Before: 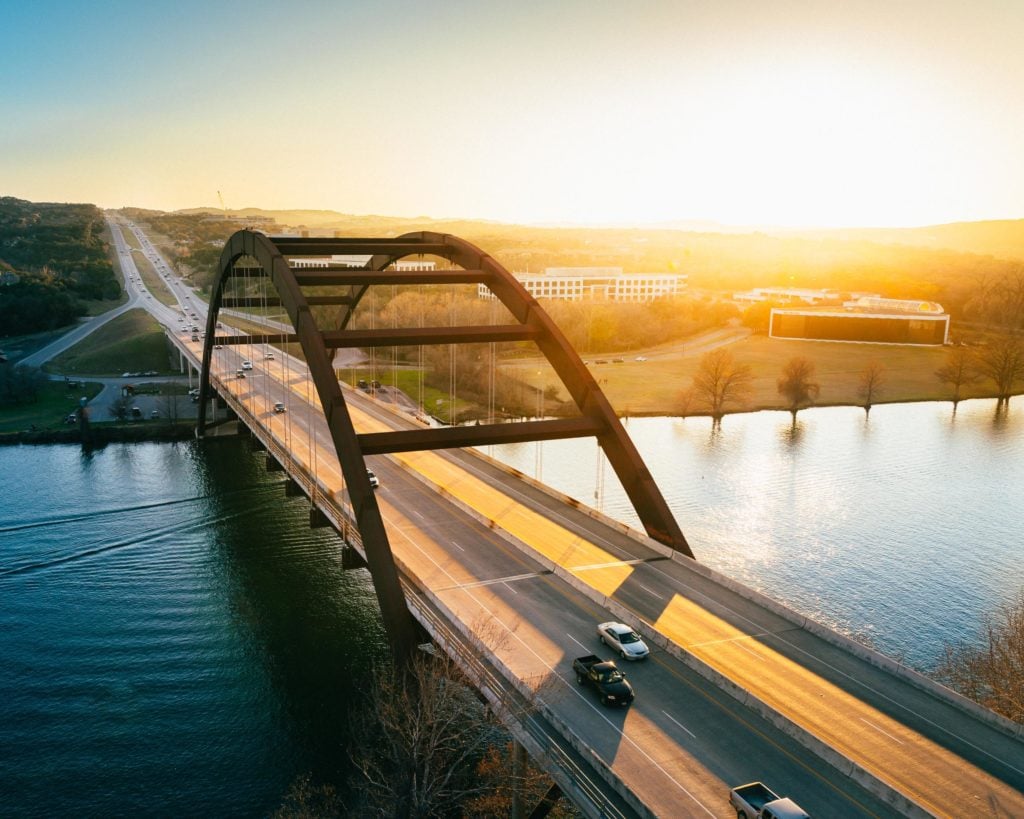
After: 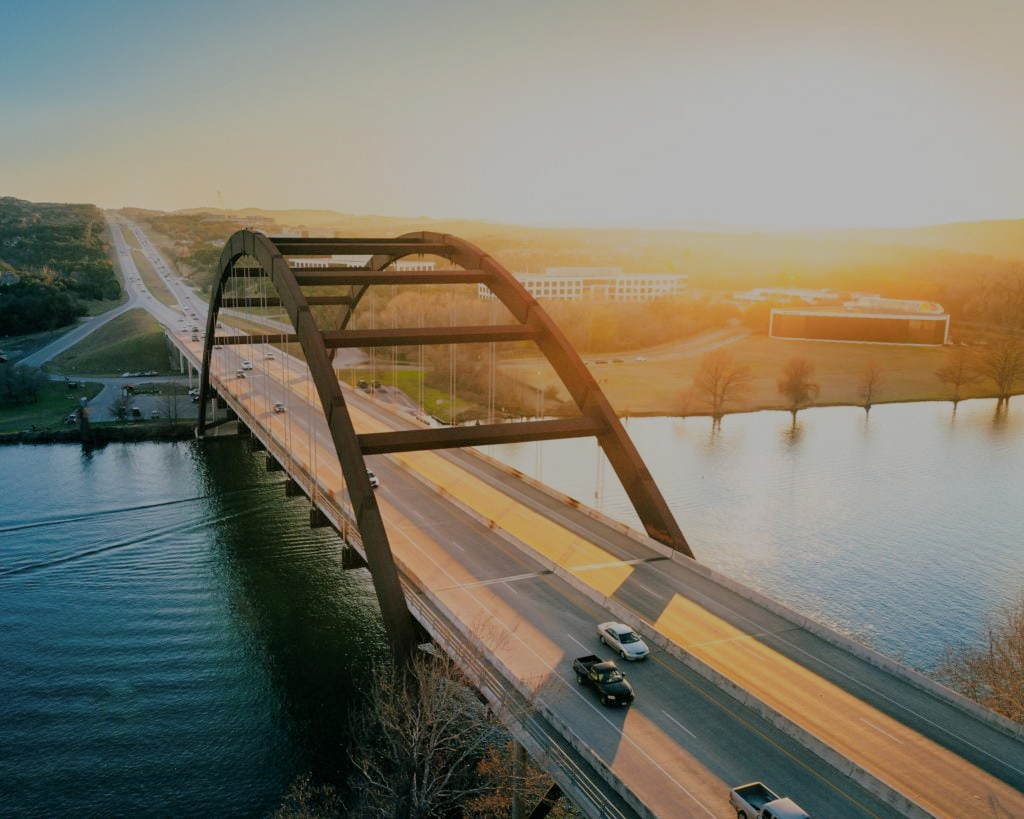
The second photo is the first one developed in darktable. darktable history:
filmic rgb: middle gray luminance 2.67%, black relative exposure -9.89 EV, white relative exposure 6.99 EV, threshold 2.94 EV, dynamic range scaling 9.63%, target black luminance 0%, hardness 3.18, latitude 44.23%, contrast 0.665, highlights saturation mix 4.6%, shadows ↔ highlights balance 14.33%, enable highlight reconstruction true
